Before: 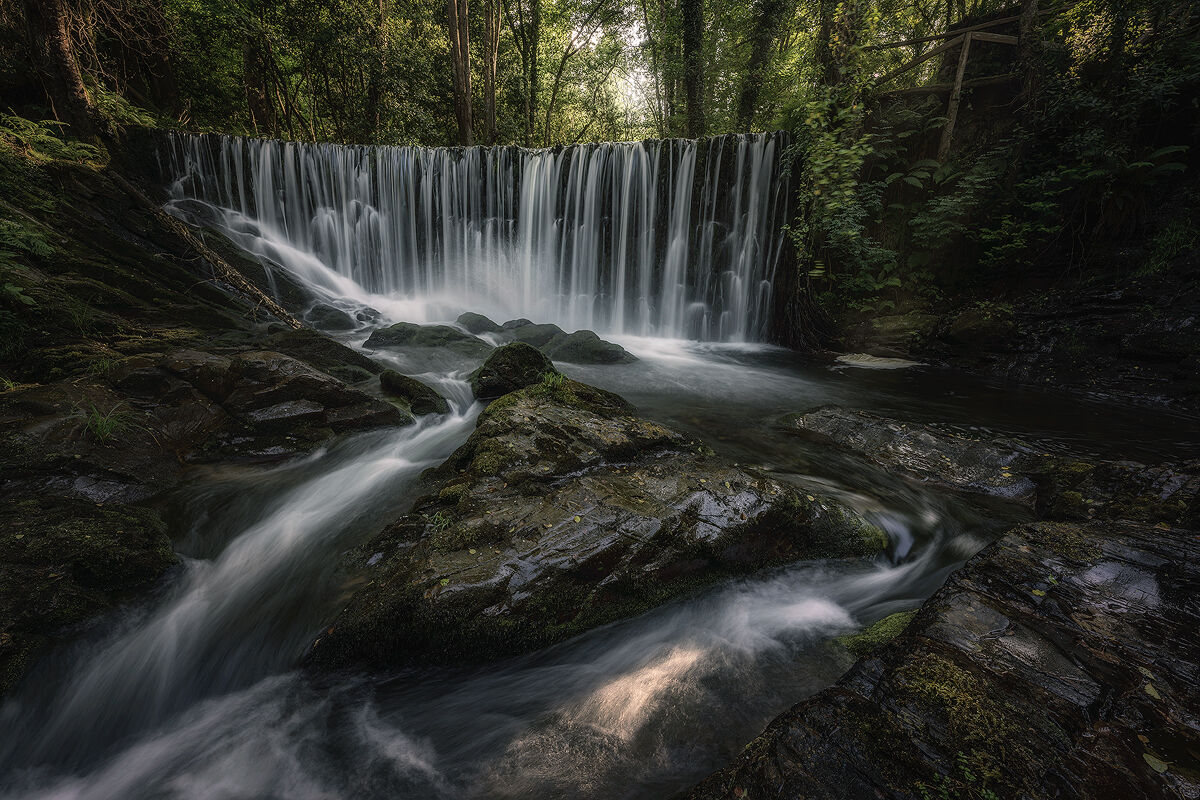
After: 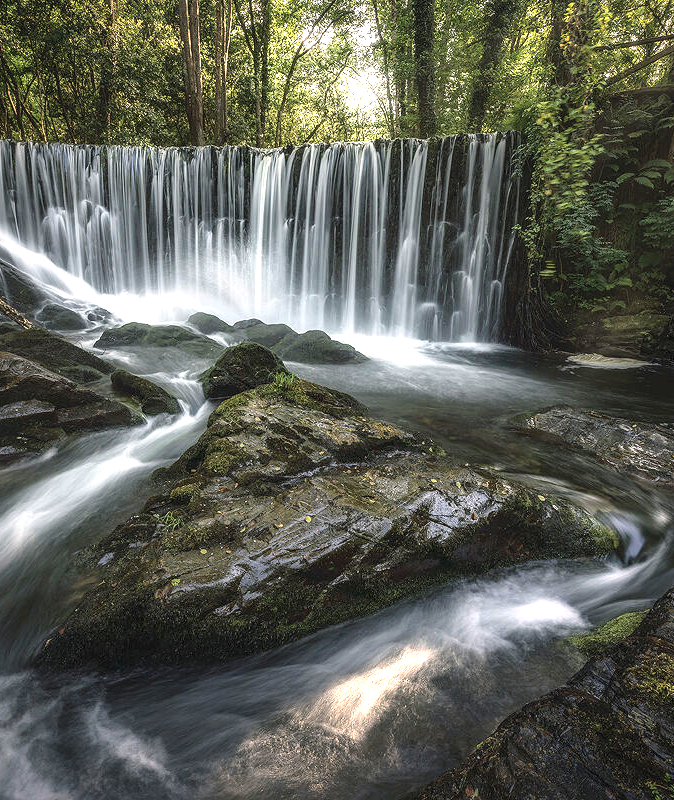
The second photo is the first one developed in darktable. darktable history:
exposure: black level correction 0, exposure 1.391 EV, compensate highlight preservation false
crop and rotate: left 22.449%, right 21.373%
